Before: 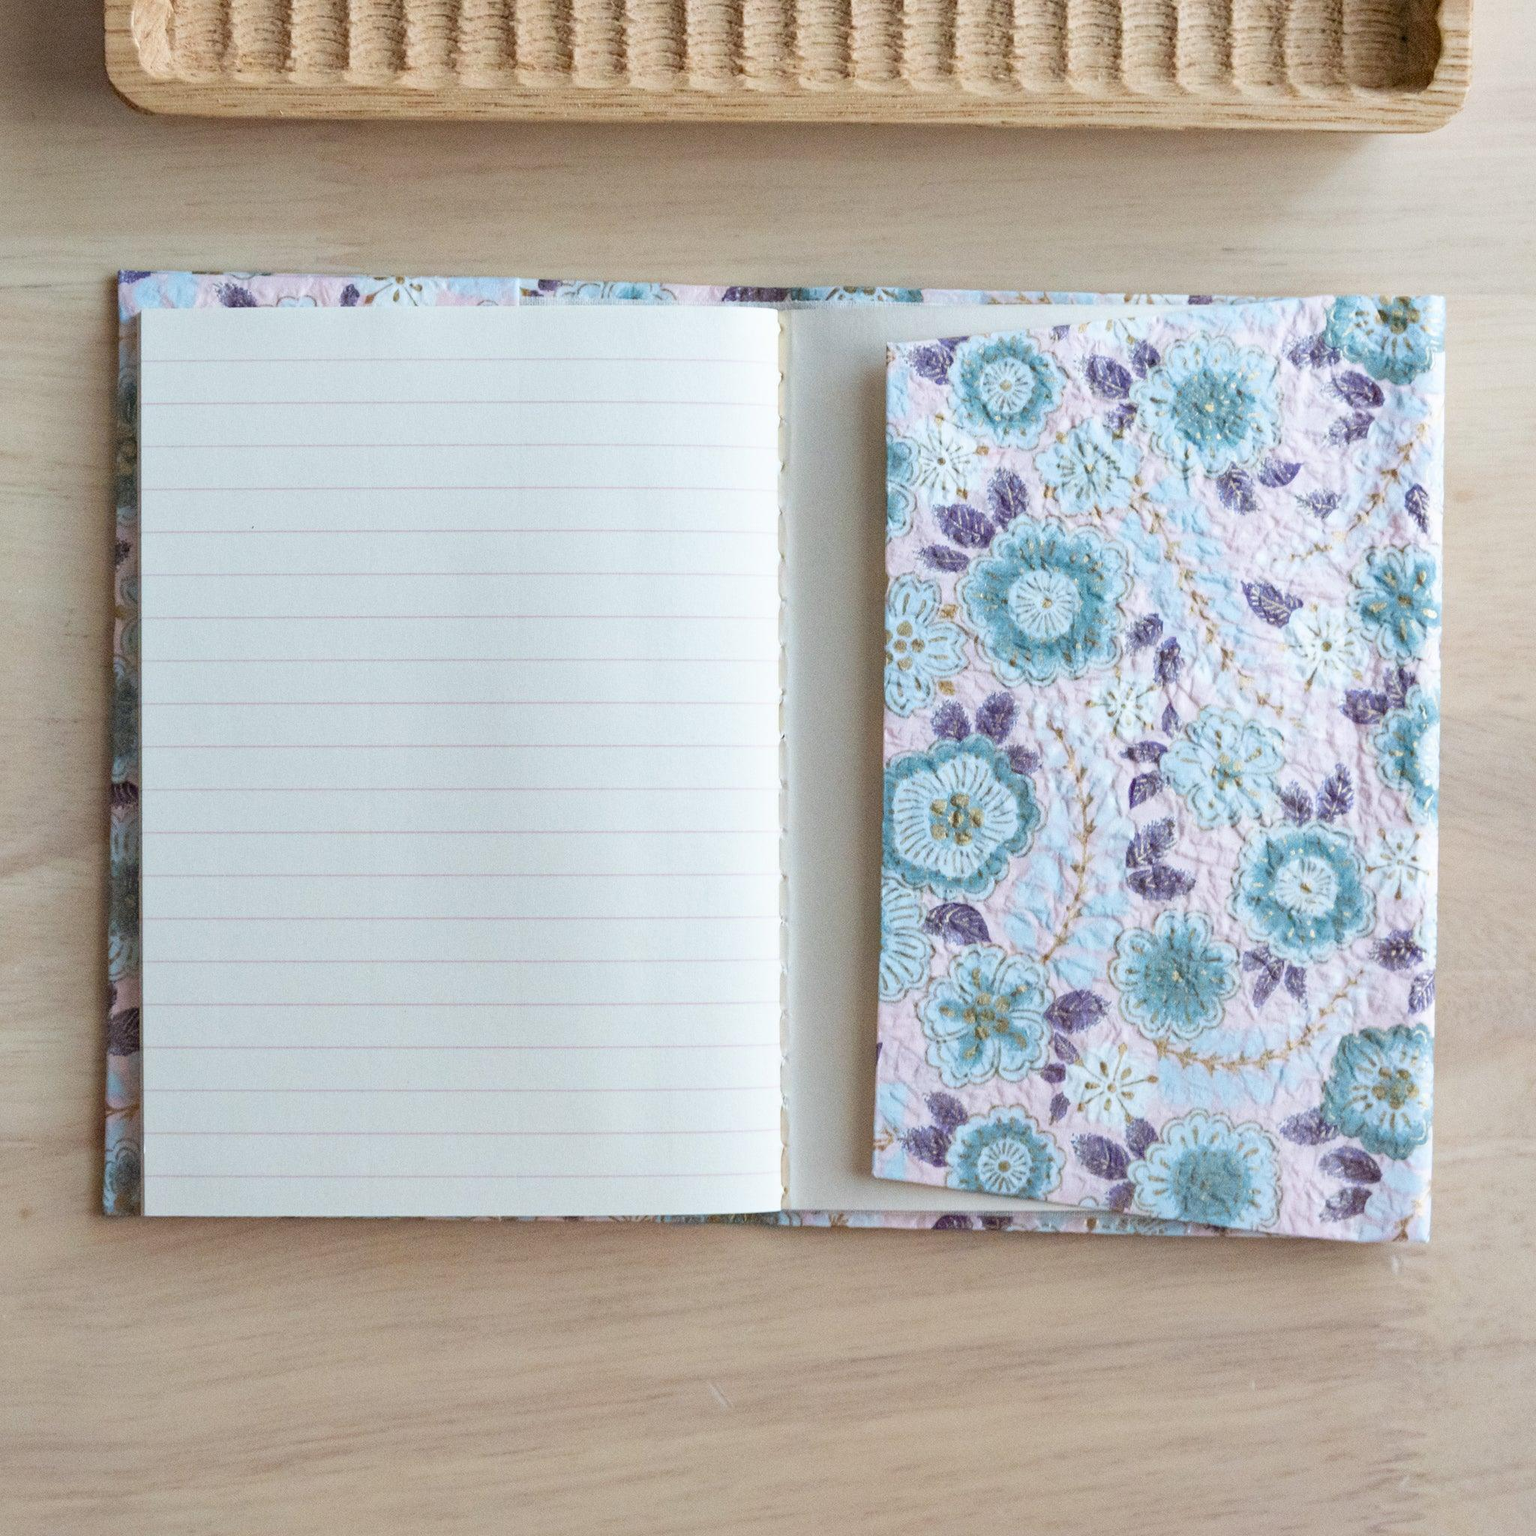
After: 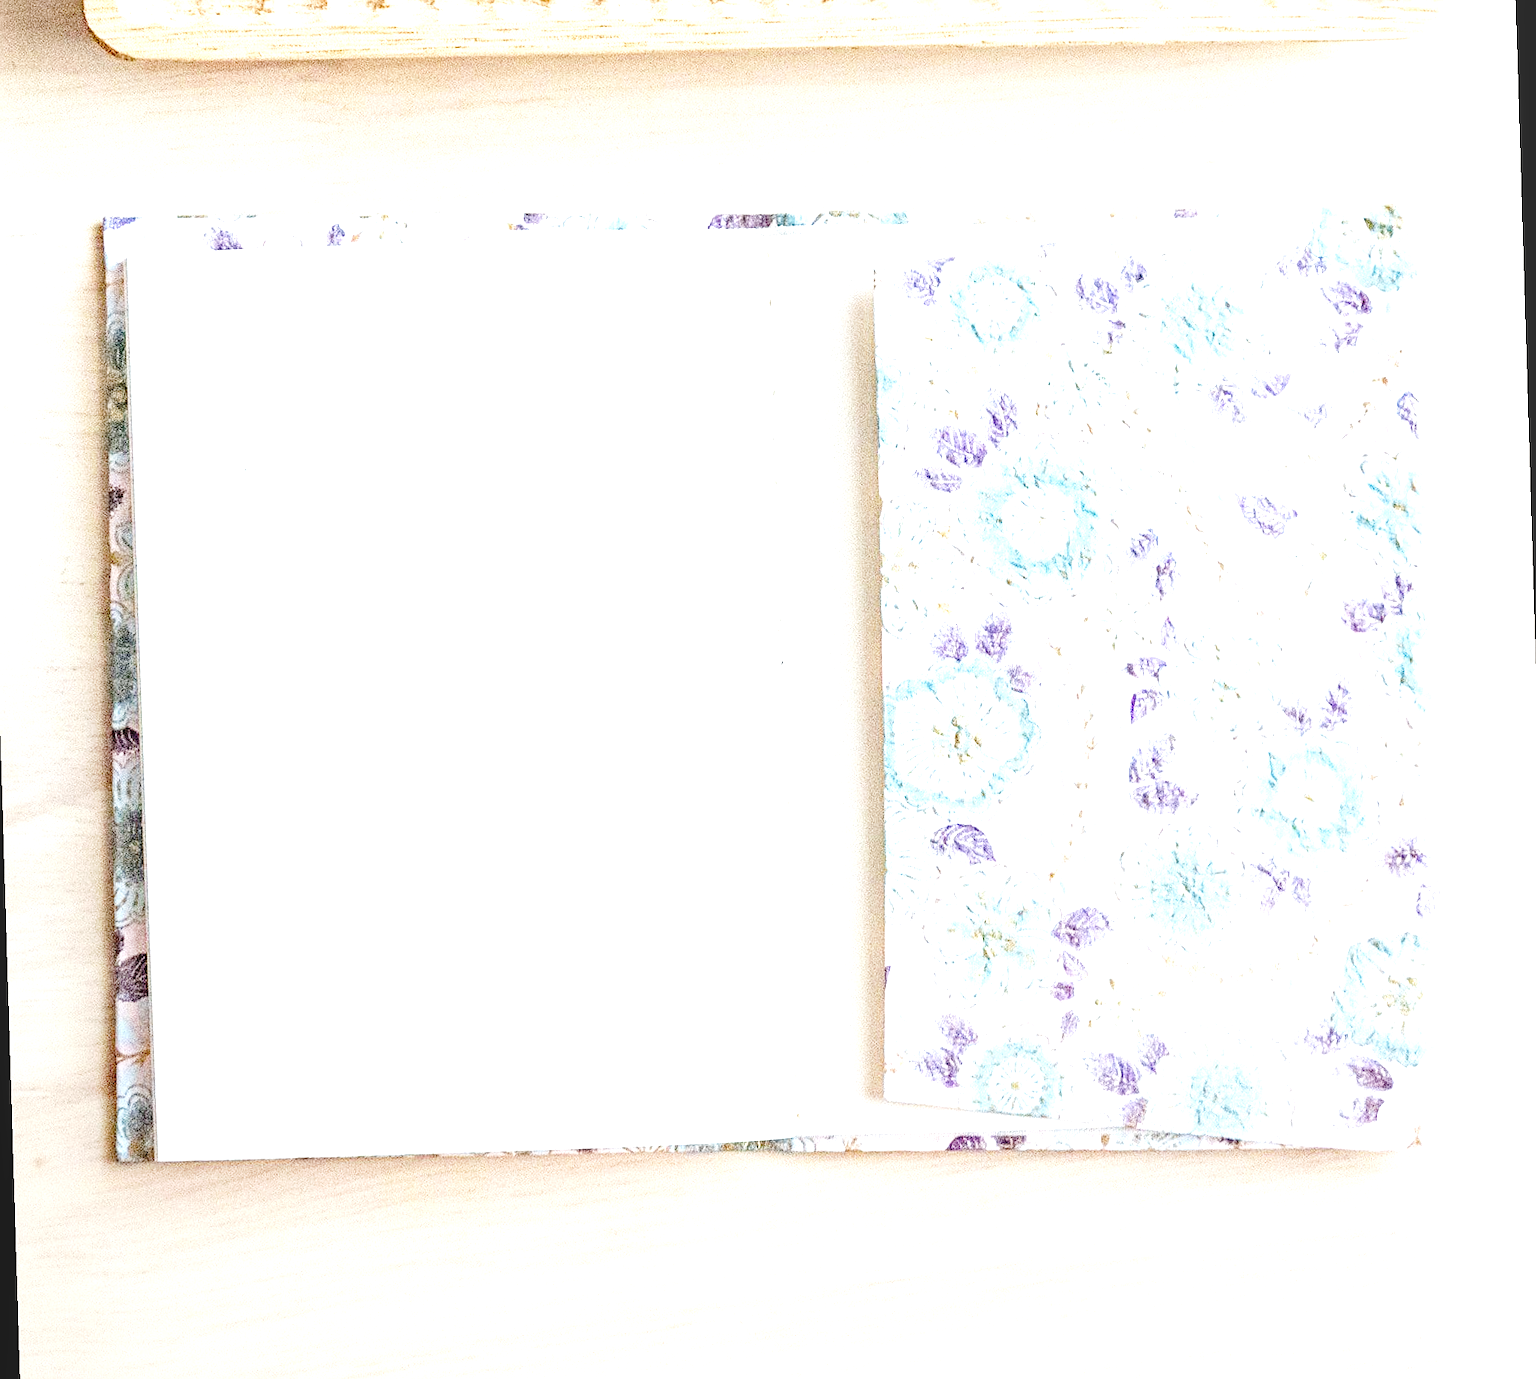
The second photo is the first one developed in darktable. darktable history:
exposure: black level correction 0.001, exposure 1.646 EV, compensate exposure bias true, compensate highlight preservation false
local contrast: on, module defaults
white balance: emerald 1
sharpen: on, module defaults
crop: left 1.507%, top 6.147%, right 1.379%, bottom 6.637%
rotate and perspective: rotation -1.75°, automatic cropping off
base curve: curves: ch0 [(0, 0) (0.036, 0.025) (0.121, 0.166) (0.206, 0.329) (0.605, 0.79) (1, 1)], preserve colors none
tone equalizer: -8 EV -0.417 EV, -7 EV -0.389 EV, -6 EV -0.333 EV, -5 EV -0.222 EV, -3 EV 0.222 EV, -2 EV 0.333 EV, -1 EV 0.389 EV, +0 EV 0.417 EV, edges refinement/feathering 500, mask exposure compensation -1.57 EV, preserve details no
